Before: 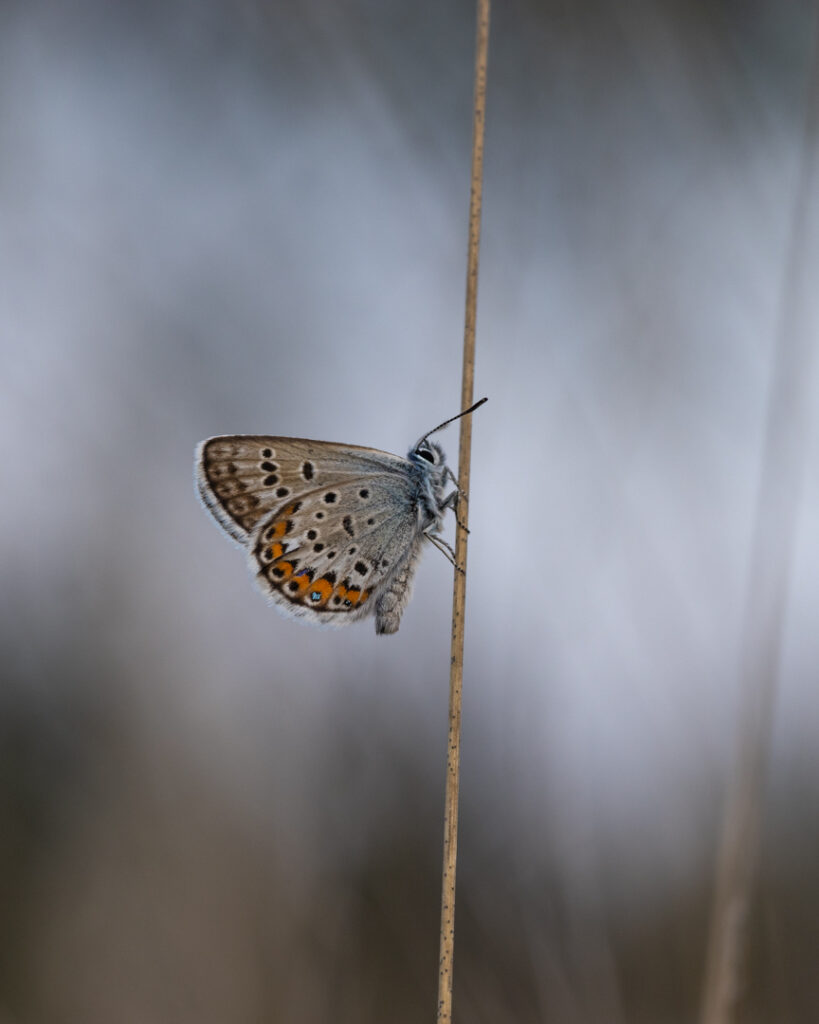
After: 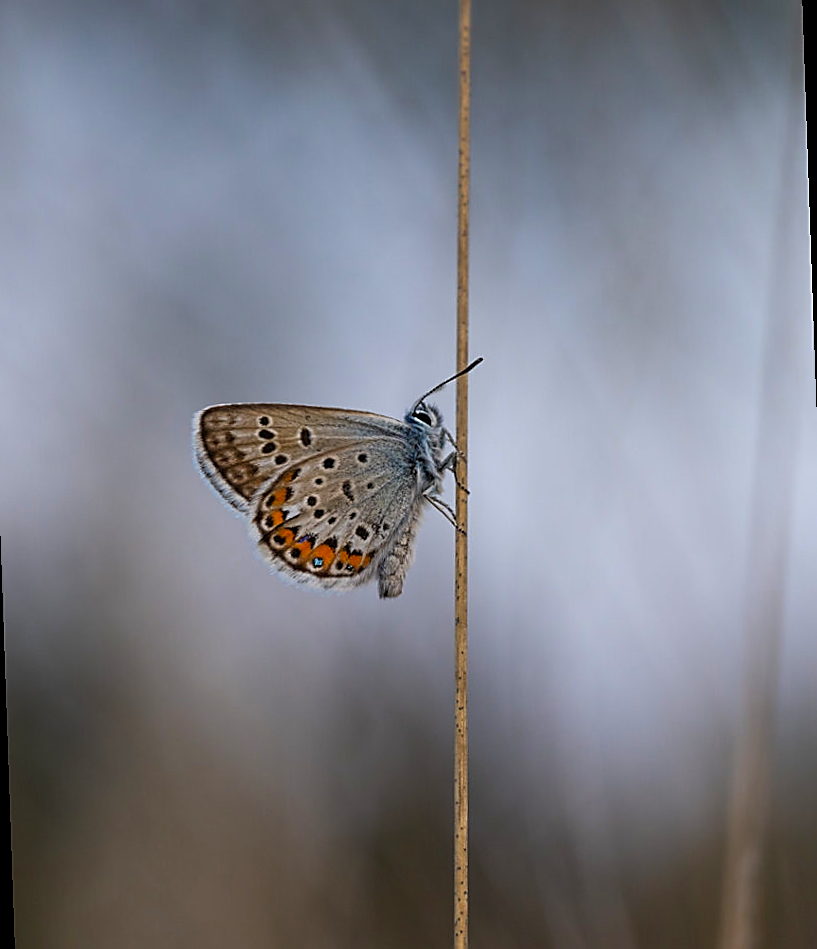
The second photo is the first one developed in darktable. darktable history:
rotate and perspective: rotation -2°, crop left 0.022, crop right 0.978, crop top 0.049, crop bottom 0.951
sharpen: radius 1.4, amount 1.25, threshold 0.7
color correction: saturation 1.32
